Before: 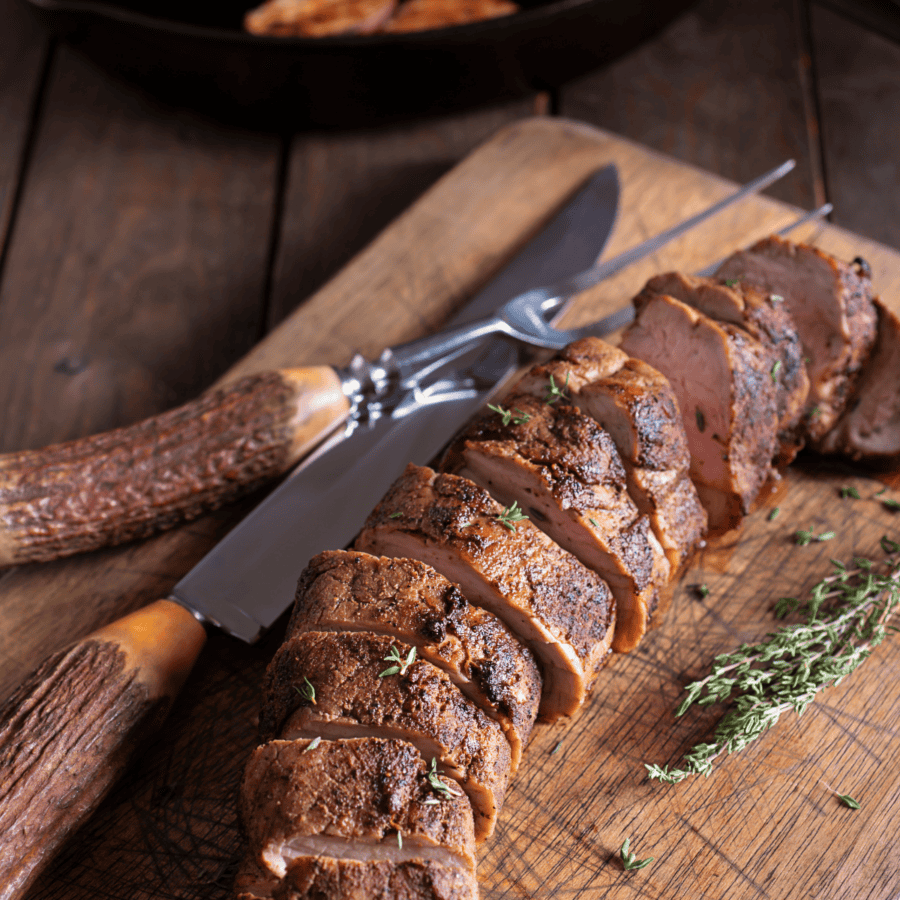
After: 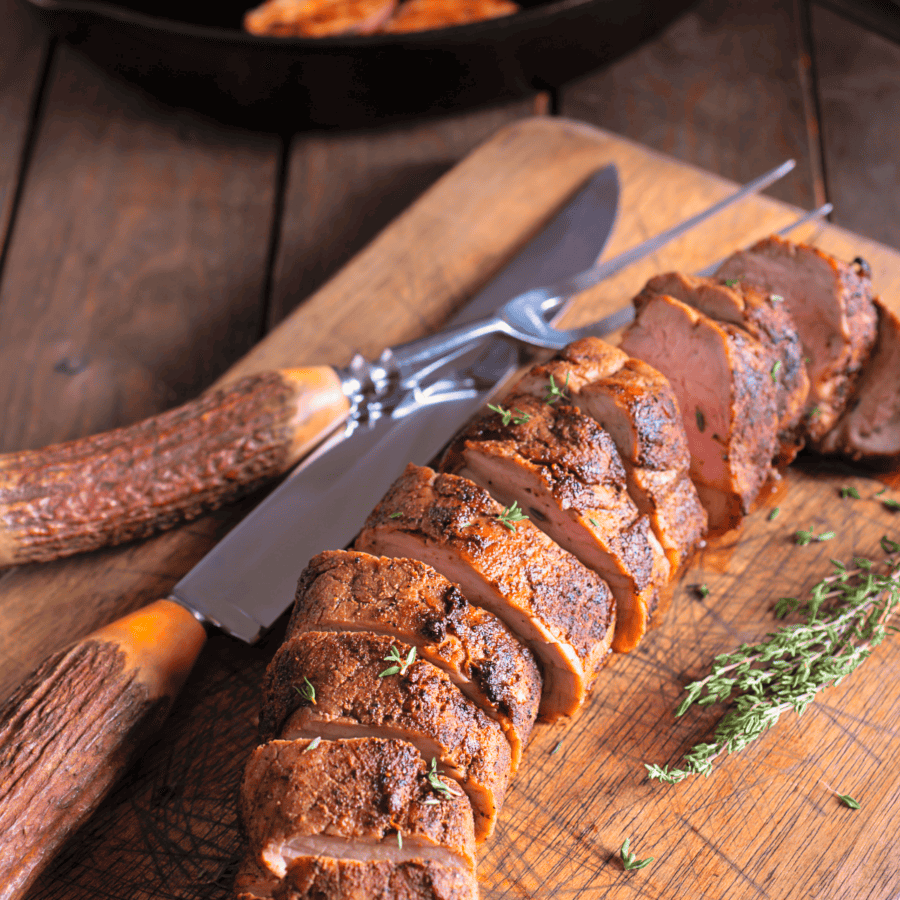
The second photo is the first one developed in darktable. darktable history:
contrast brightness saturation: contrast 0.068, brightness 0.178, saturation 0.395
